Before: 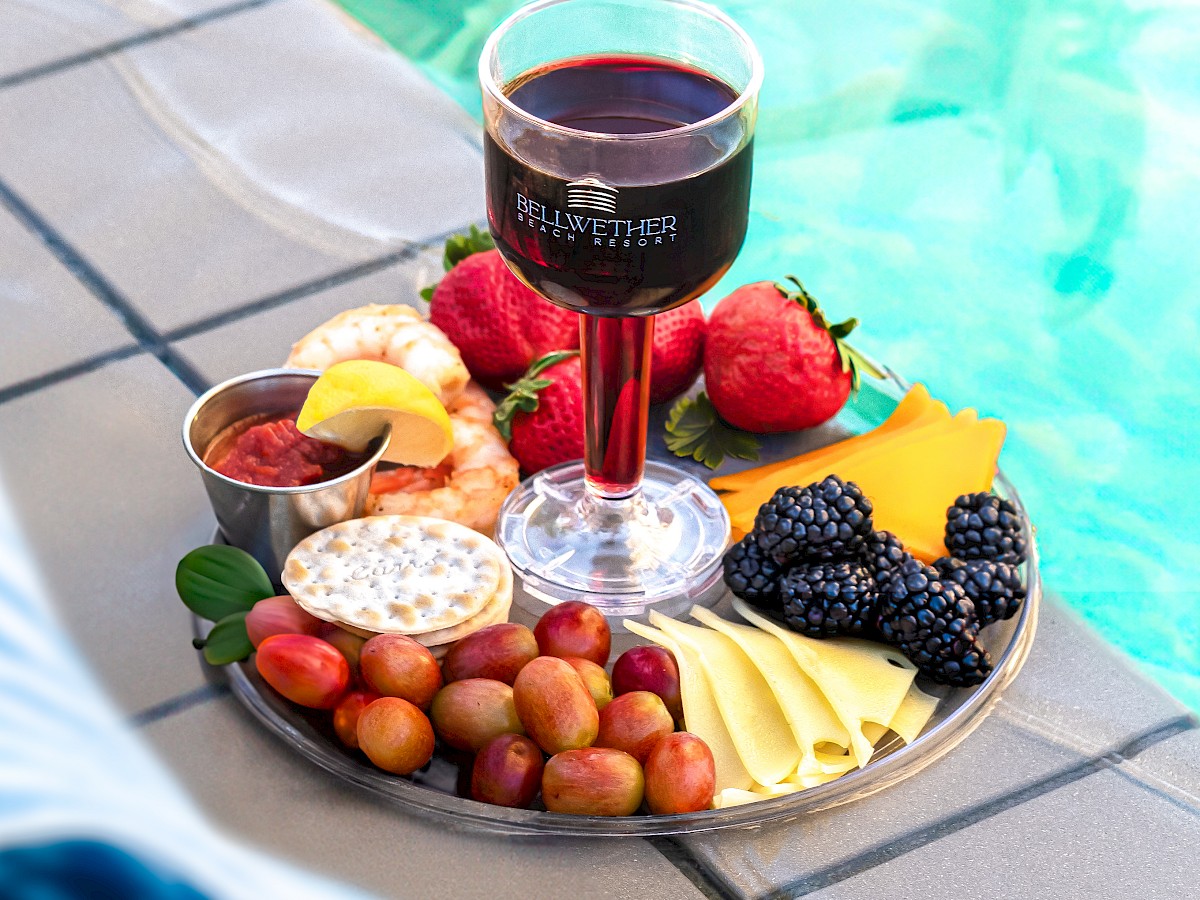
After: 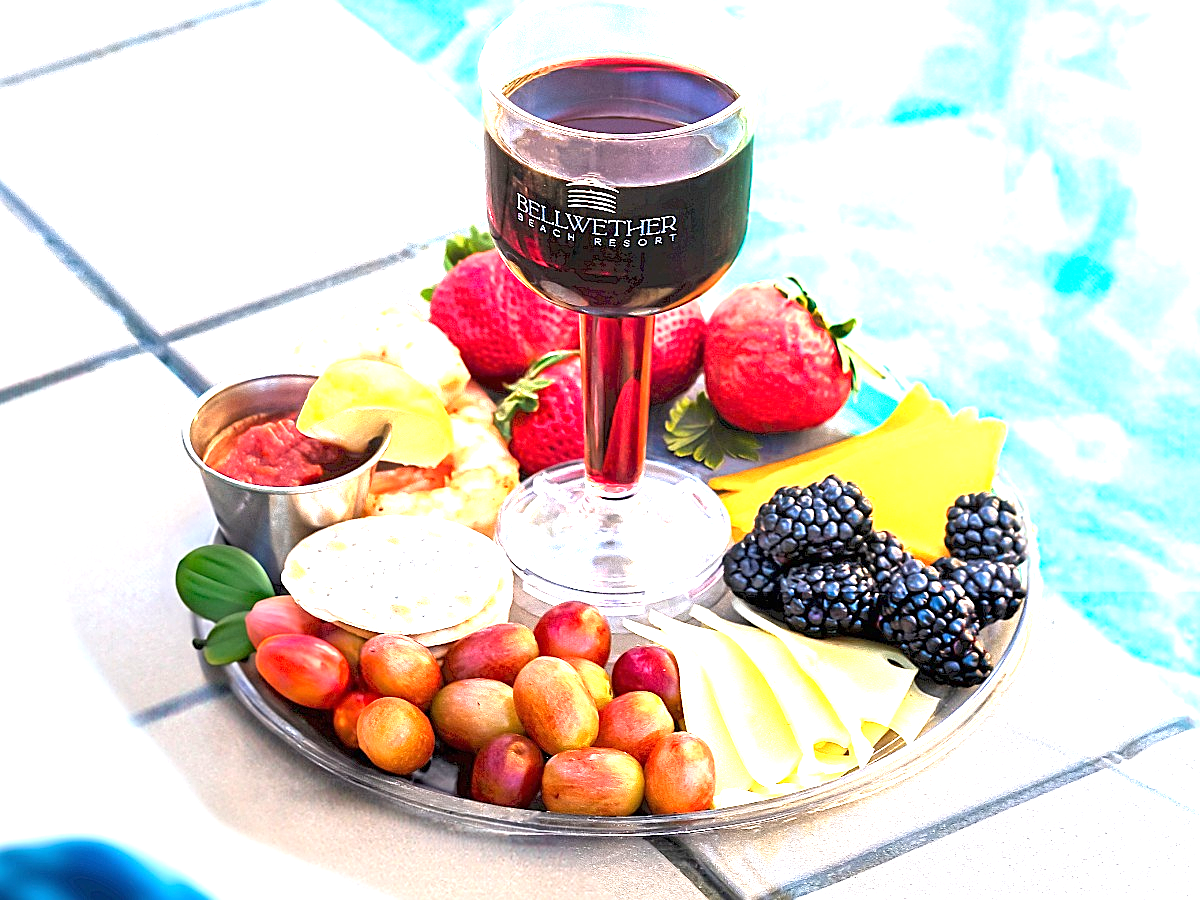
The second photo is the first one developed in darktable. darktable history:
exposure: black level correction 0, exposure 1.467 EV, compensate exposure bias true, compensate highlight preservation false
sharpen: on, module defaults
